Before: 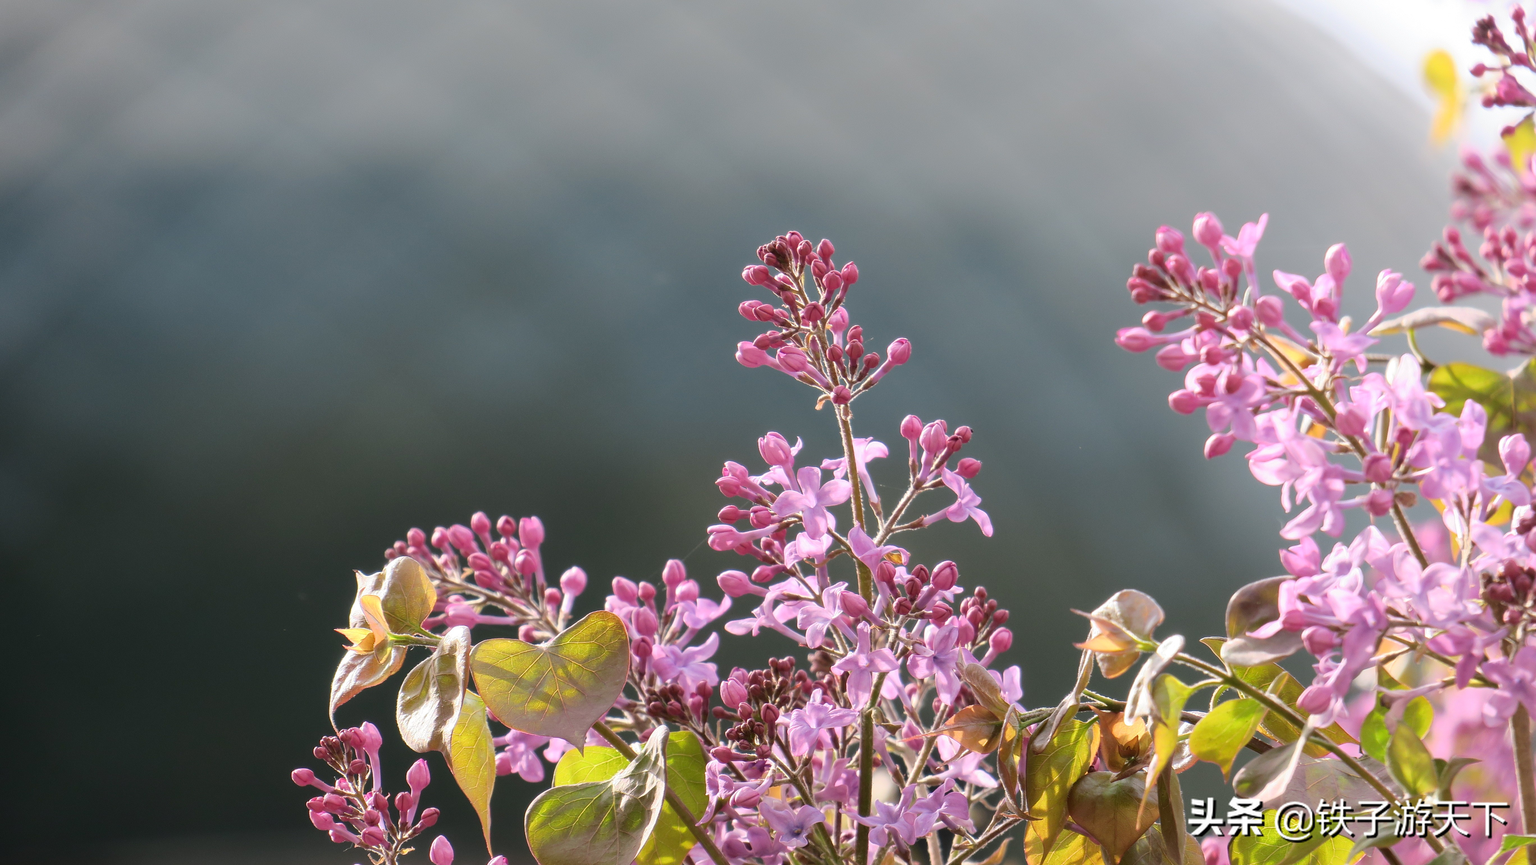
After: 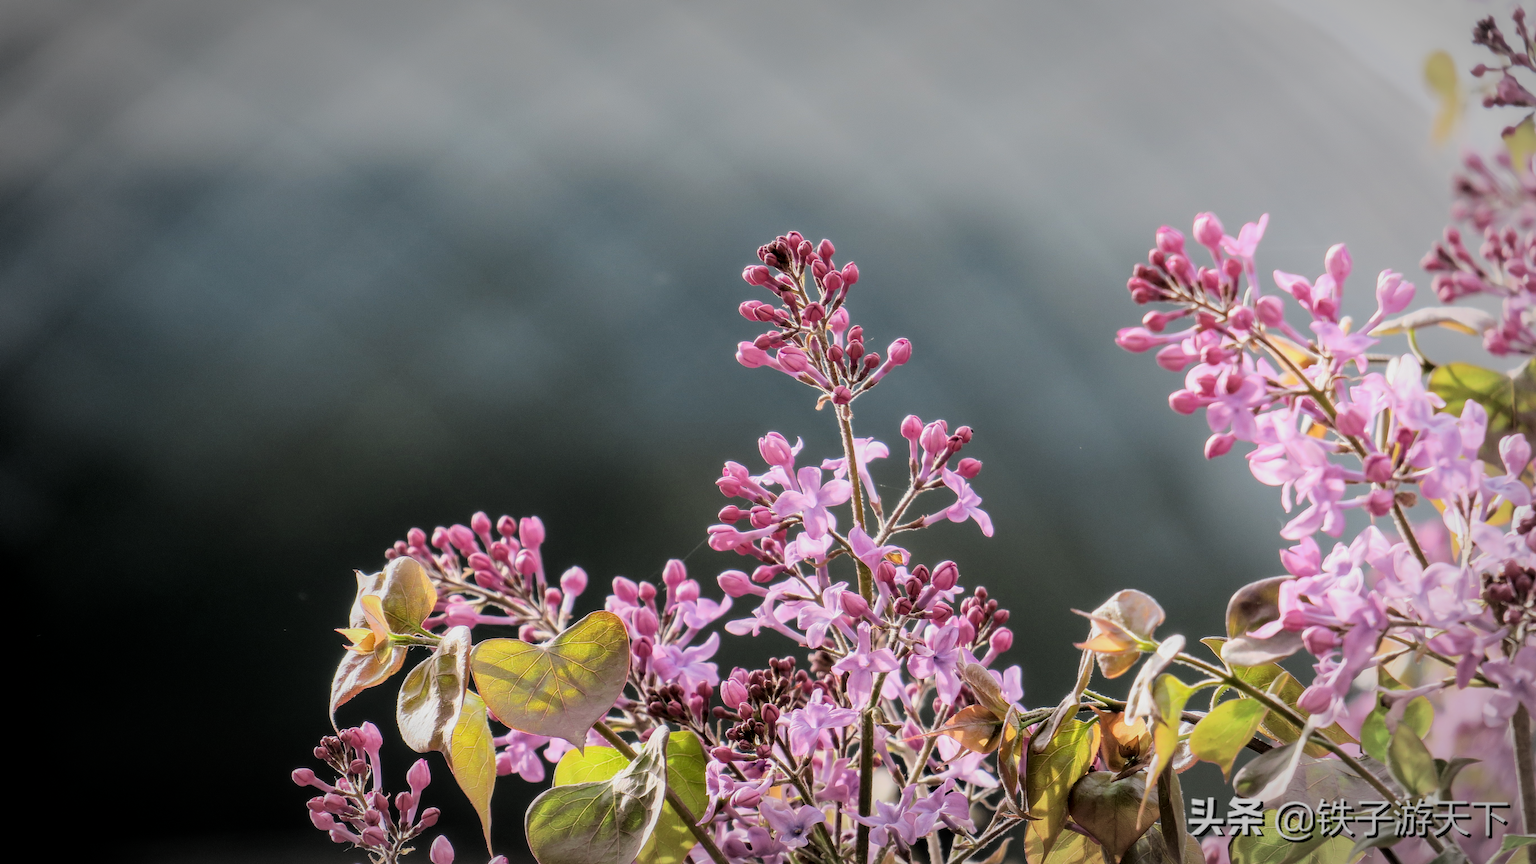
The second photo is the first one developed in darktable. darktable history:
filmic rgb: black relative exposure -5.05 EV, white relative exposure 3.97 EV, hardness 2.9, contrast 1.298
tone equalizer: edges refinement/feathering 500, mask exposure compensation -1.57 EV, preserve details no
vignetting: automatic ratio true
local contrast: on, module defaults
